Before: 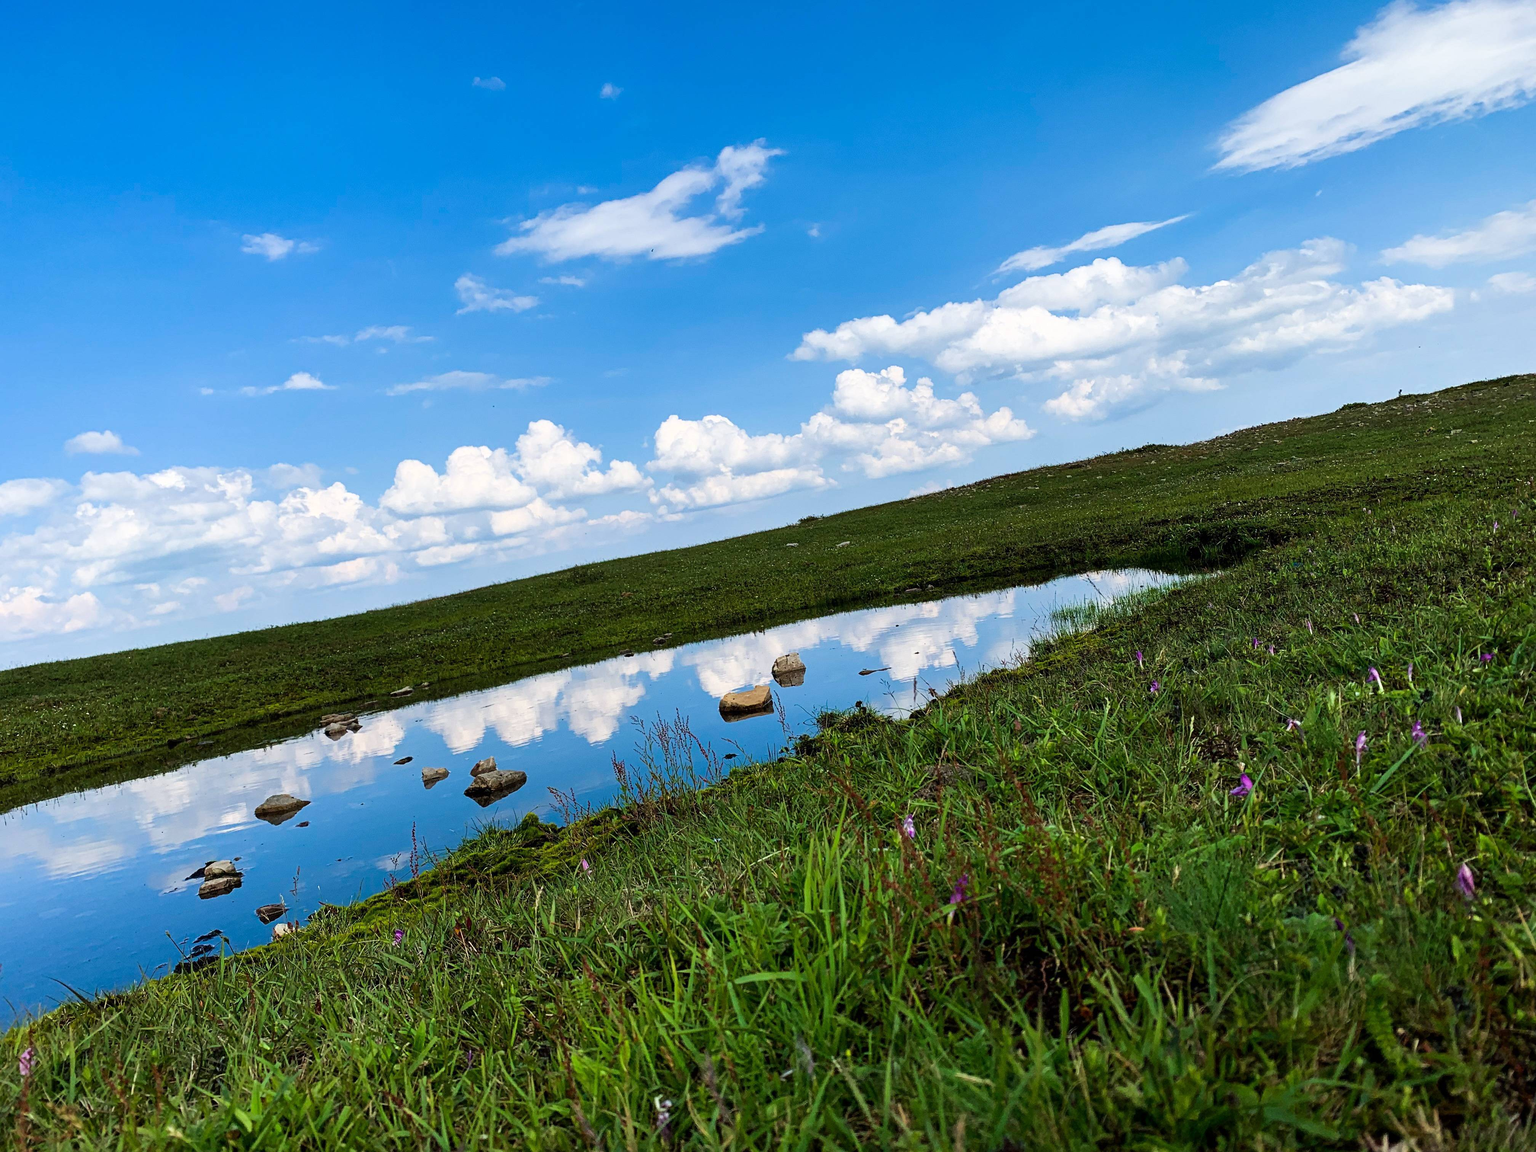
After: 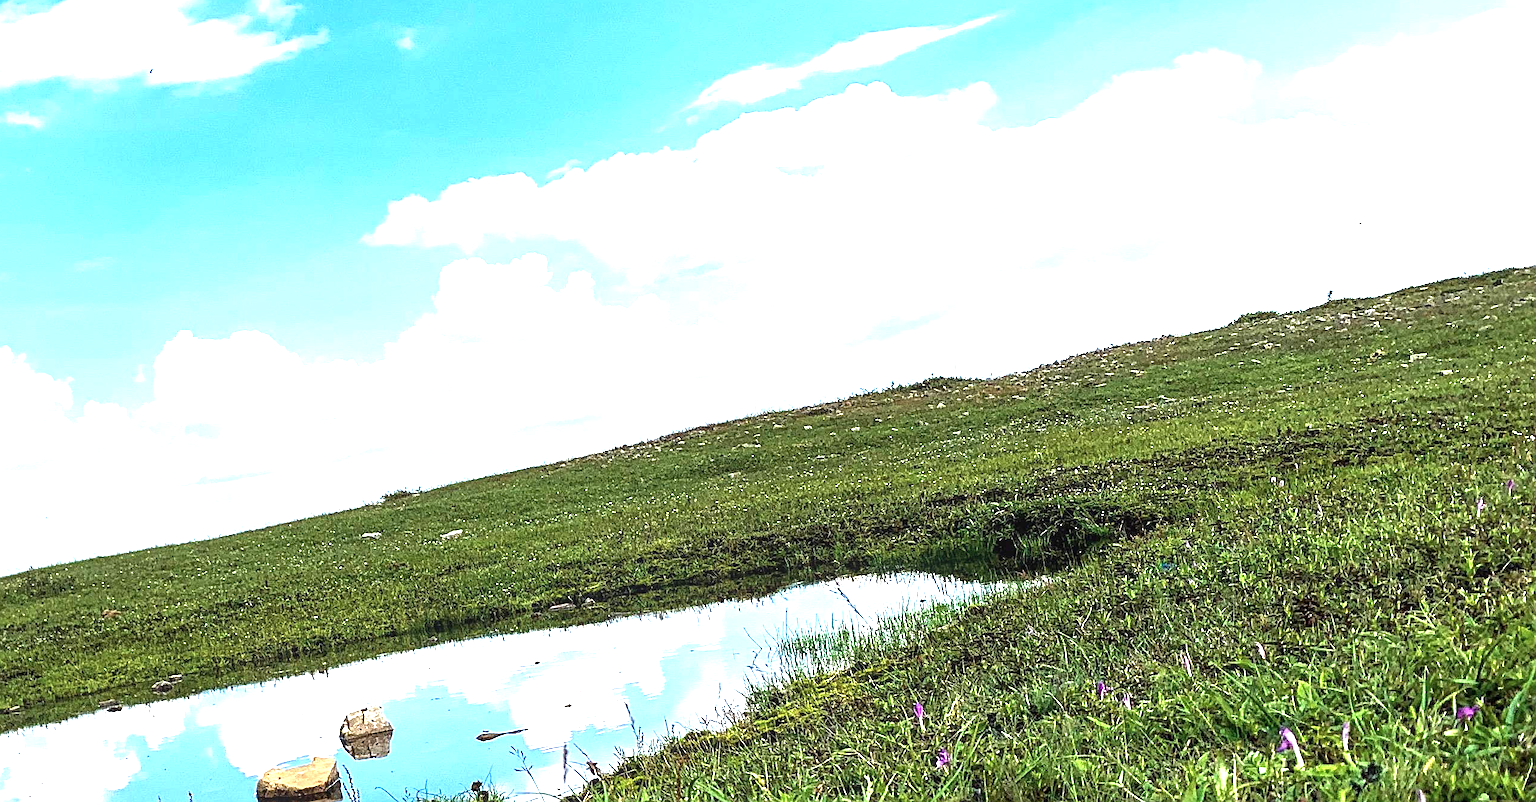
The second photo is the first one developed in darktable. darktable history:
crop: left 36.235%, top 17.845%, right 0.306%, bottom 37.955%
sharpen: on, module defaults
local contrast: on, module defaults
haze removal: strength 0.033, distance 0.252, compatibility mode true, adaptive false
tone equalizer: on, module defaults
exposure: black level correction 0, exposure 1.612 EV, compensate exposure bias true, compensate highlight preservation false
contrast brightness saturation: saturation -0.082
